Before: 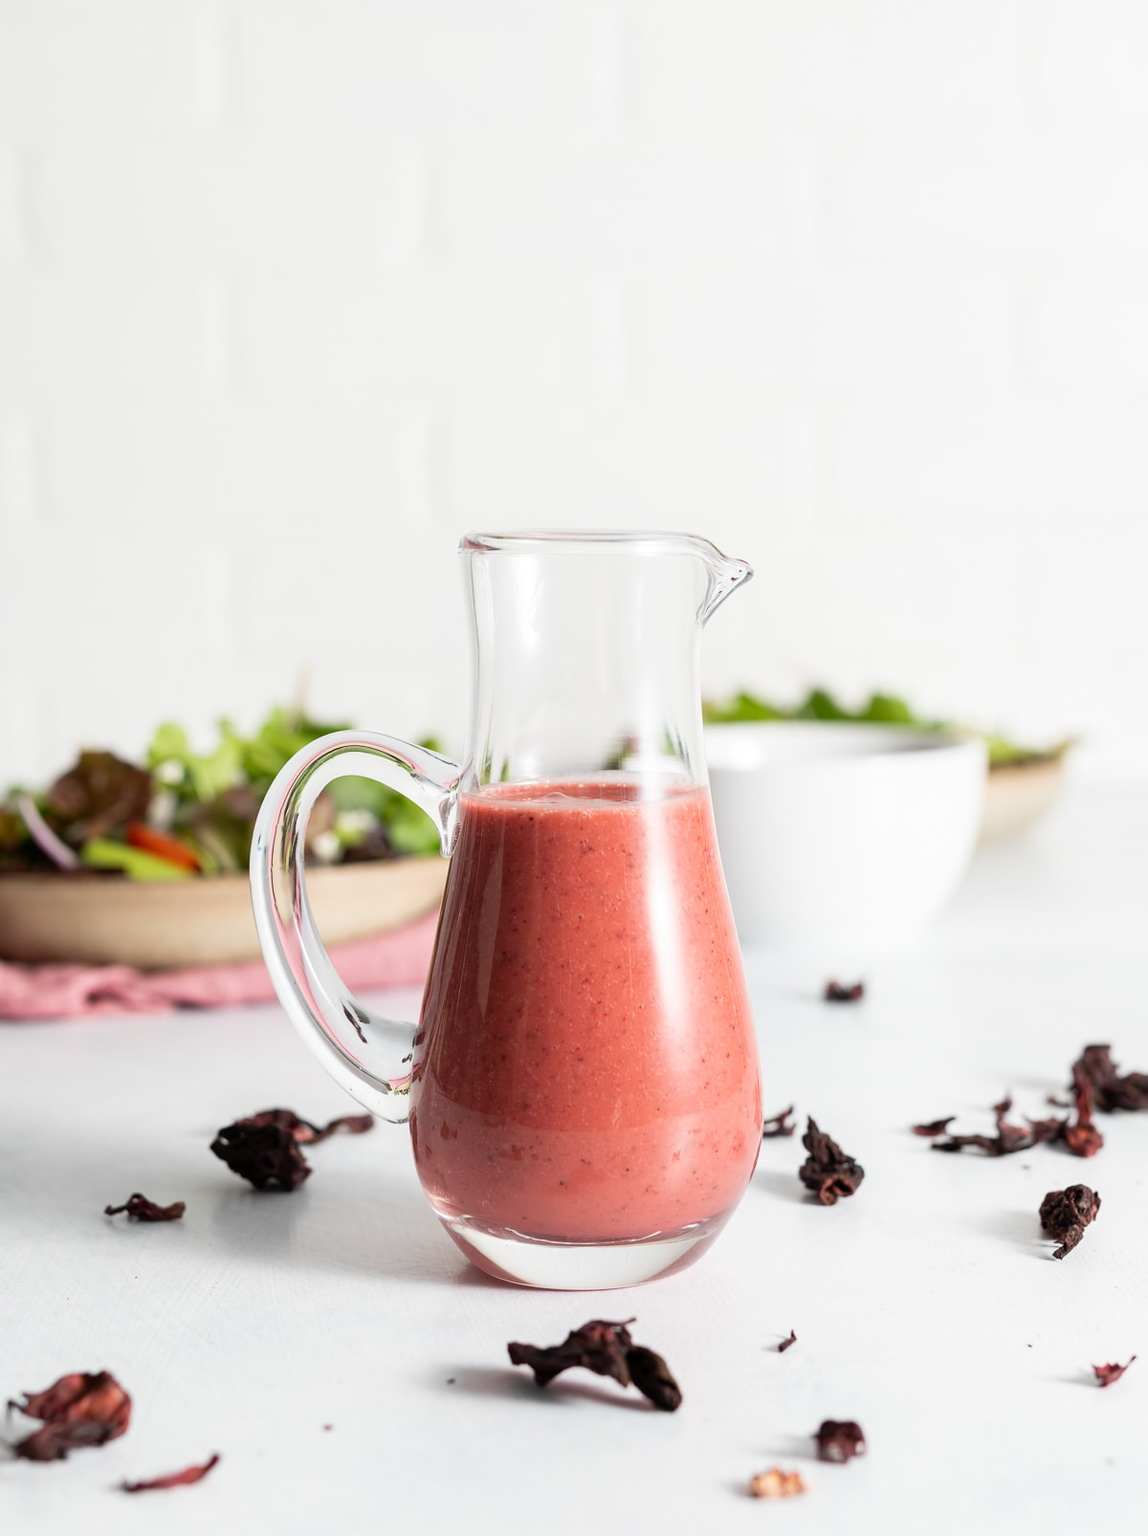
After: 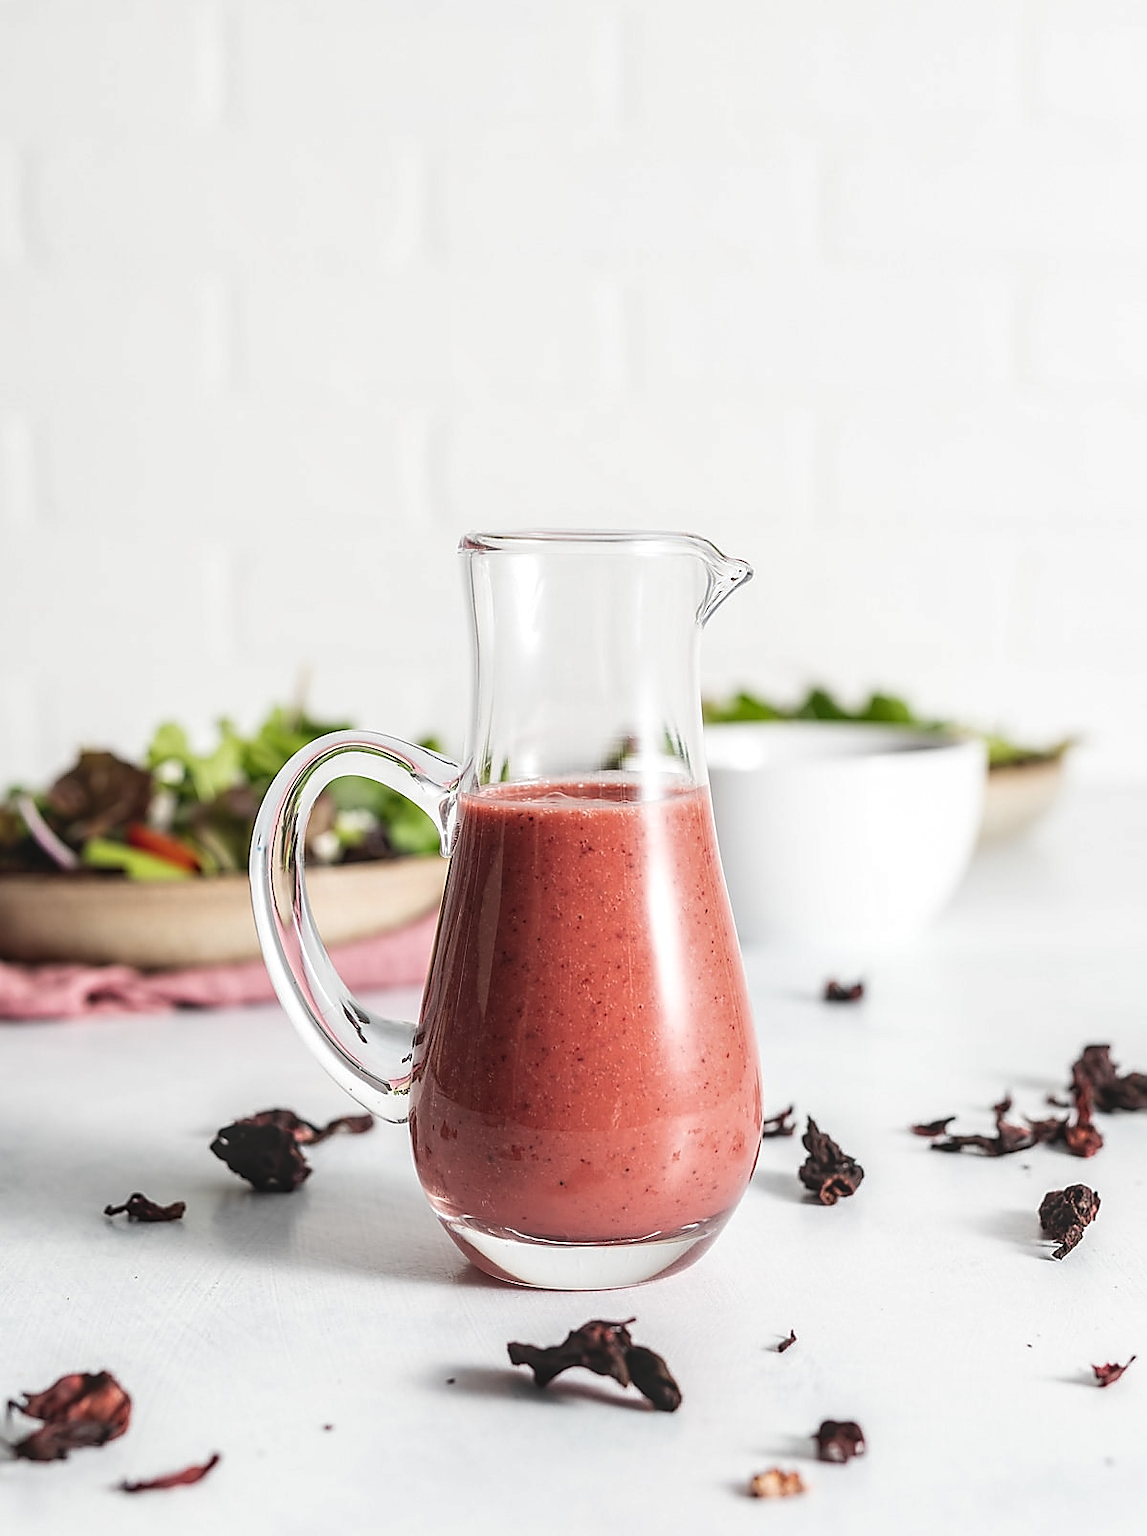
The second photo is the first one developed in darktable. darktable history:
sharpen: radius 1.4, amount 1.25, threshold 0.7
local contrast: detail 150%
exposure: black level correction -0.023, exposure -0.039 EV, compensate highlight preservation false
